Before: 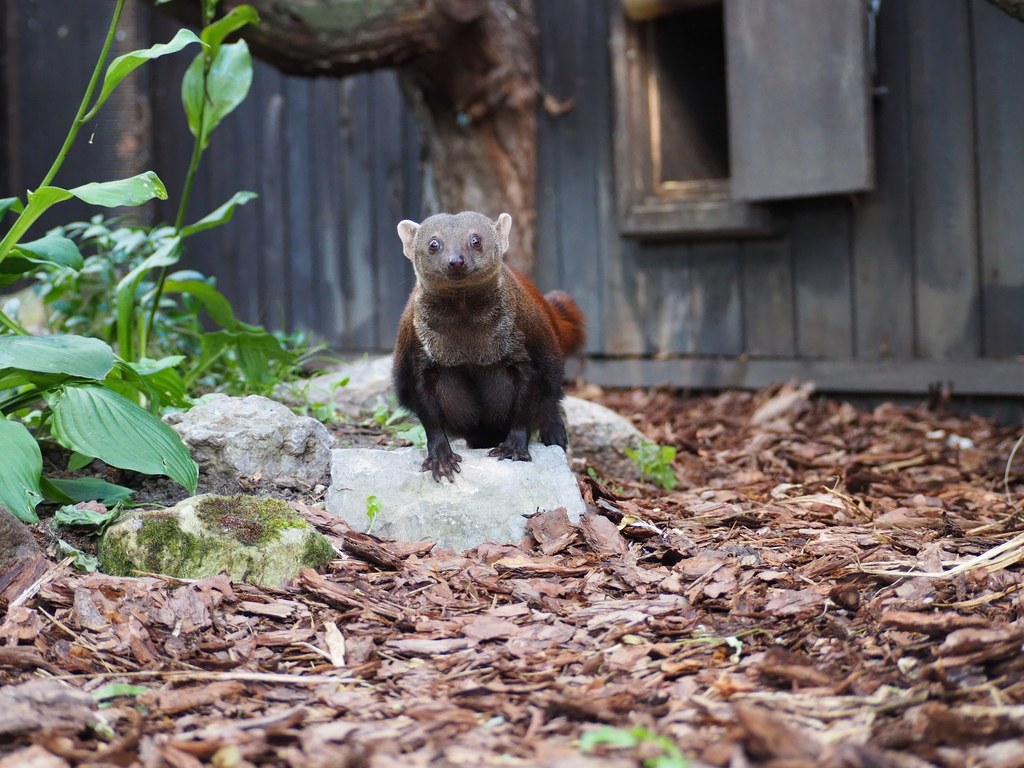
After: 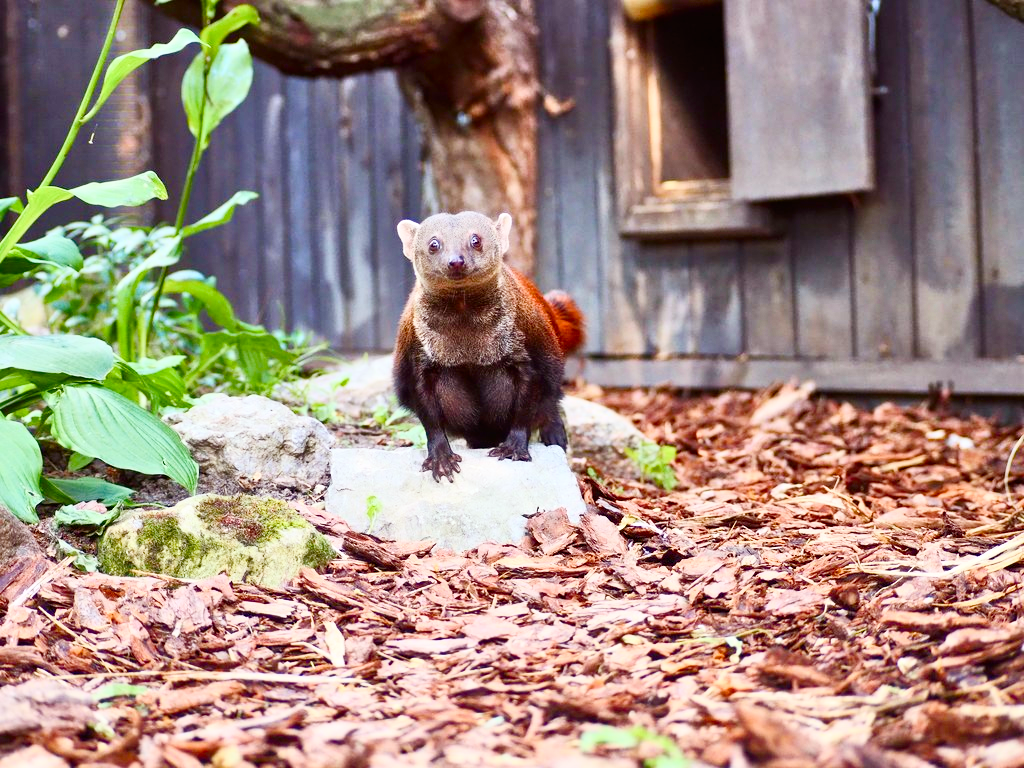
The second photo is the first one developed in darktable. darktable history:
tone equalizer: -7 EV 0.148 EV, -6 EV 0.573 EV, -5 EV 1.18 EV, -4 EV 1.35 EV, -3 EV 1.14 EV, -2 EV 0.6 EV, -1 EV 0.146 EV
contrast brightness saturation: contrast 0.408, brightness 0.114, saturation 0.211
color balance rgb: power › chroma 1.075%, power › hue 26.86°, perceptual saturation grading › global saturation 0.103%, perceptual saturation grading › highlights -33.858%, perceptual saturation grading › mid-tones 14.981%, perceptual saturation grading › shadows 48.675%, perceptual brilliance grading › global brilliance 2.826%, perceptual brilliance grading › highlights -2.97%, perceptual brilliance grading › shadows 3.247%, global vibrance 20%
